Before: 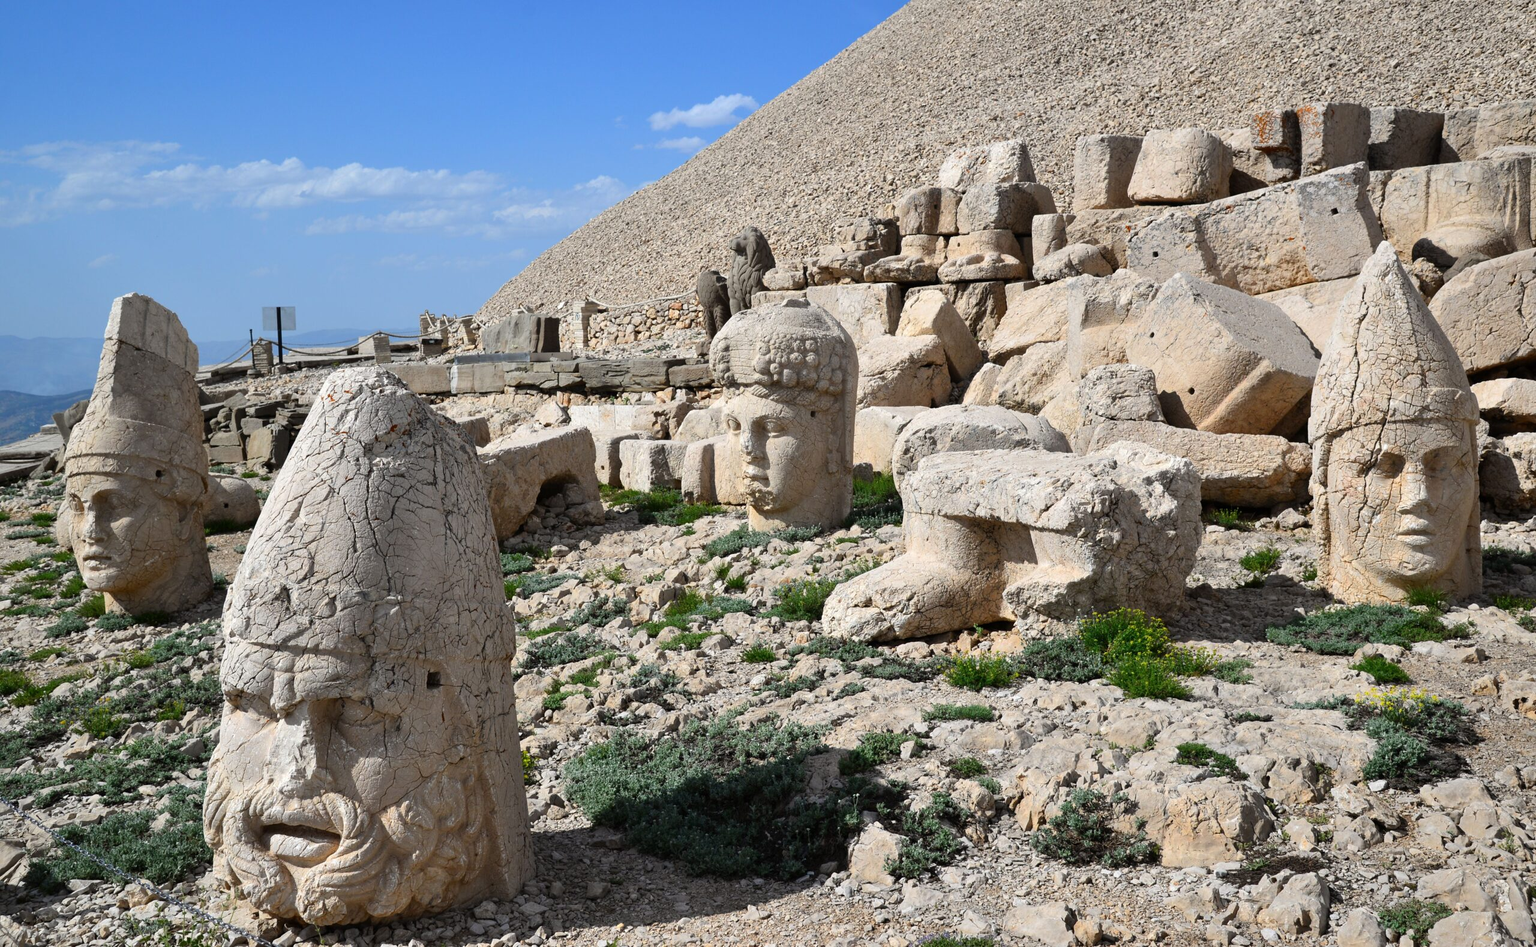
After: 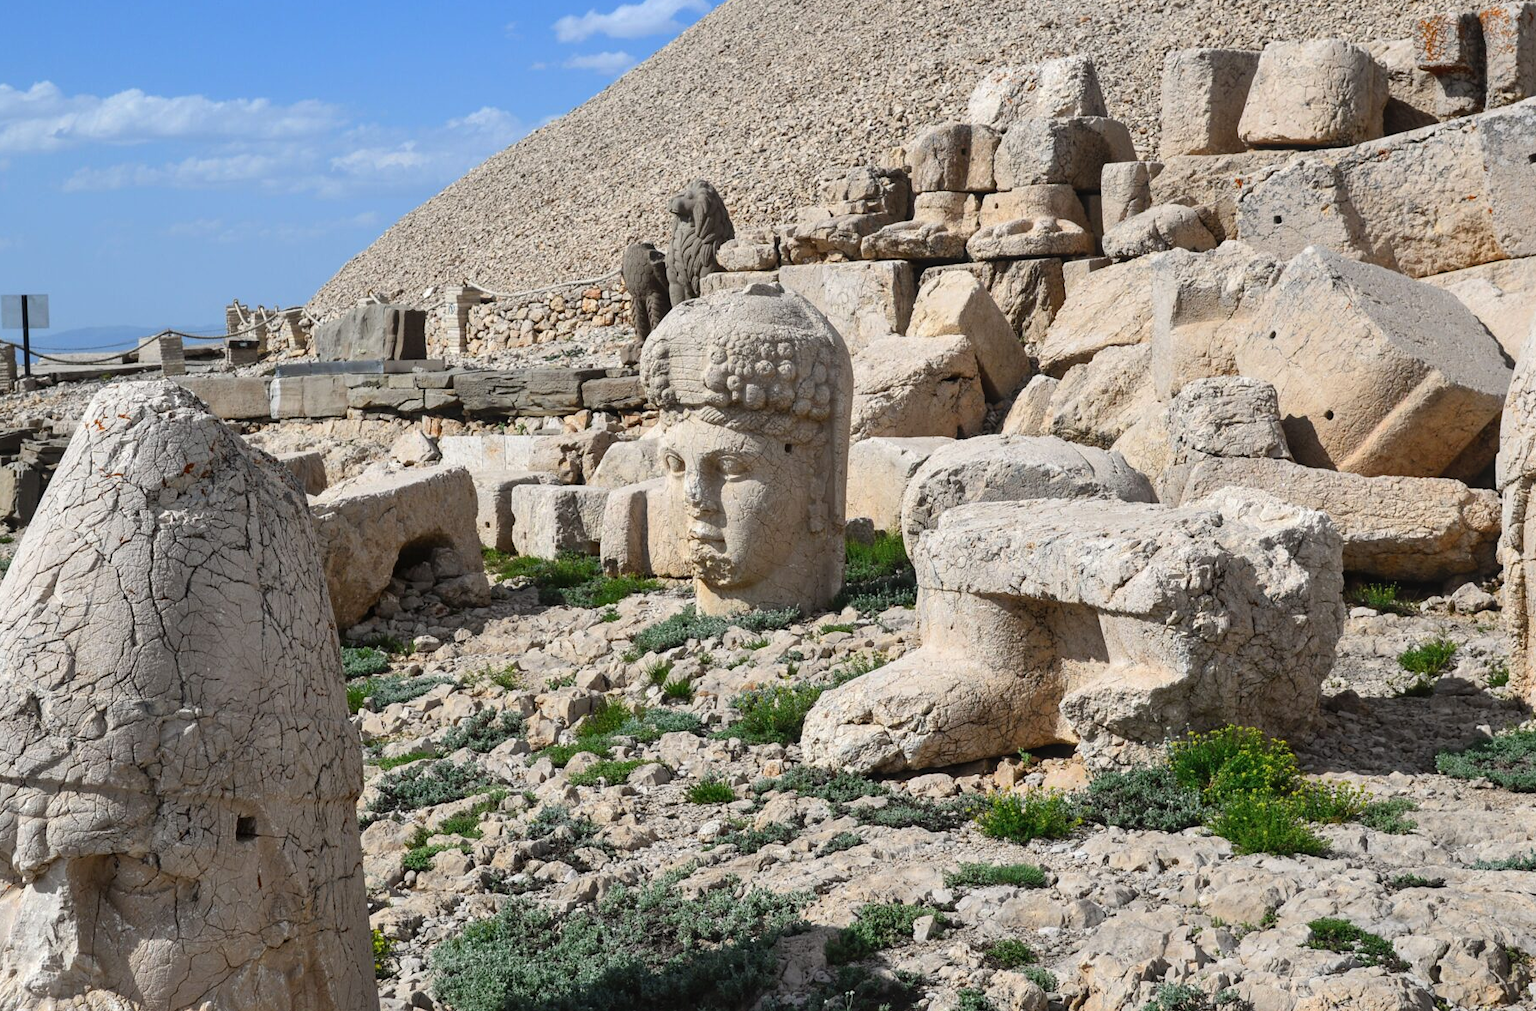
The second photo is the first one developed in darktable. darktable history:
crop and rotate: left 17.046%, top 10.659%, right 12.989%, bottom 14.553%
local contrast: detail 110%
